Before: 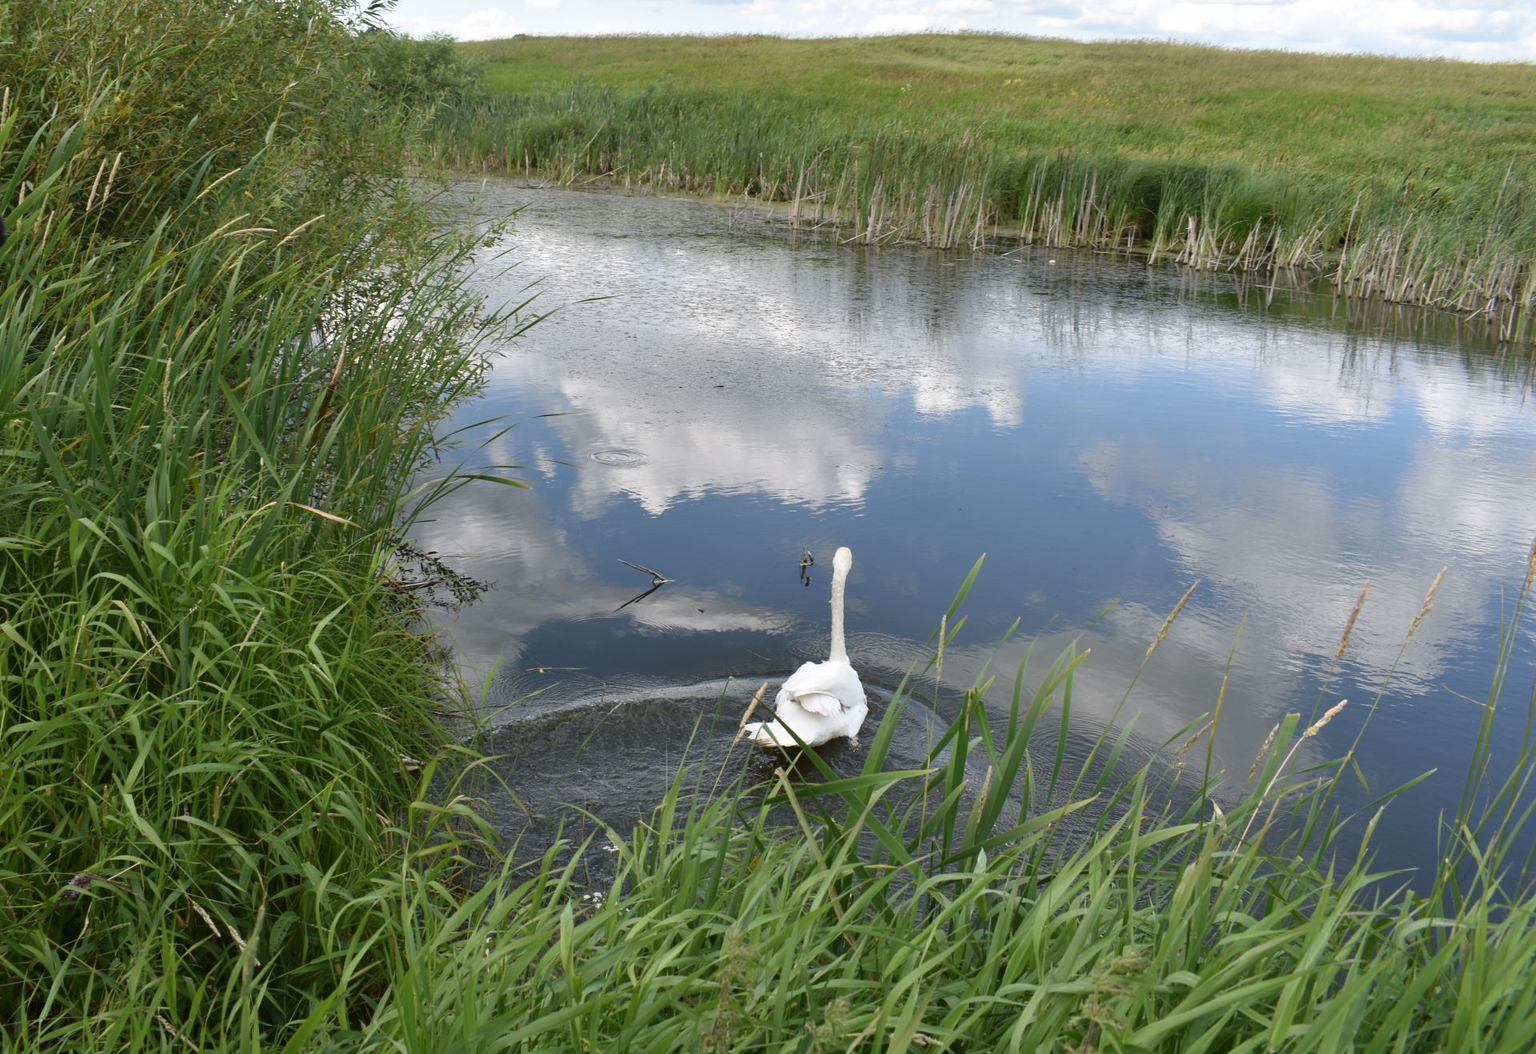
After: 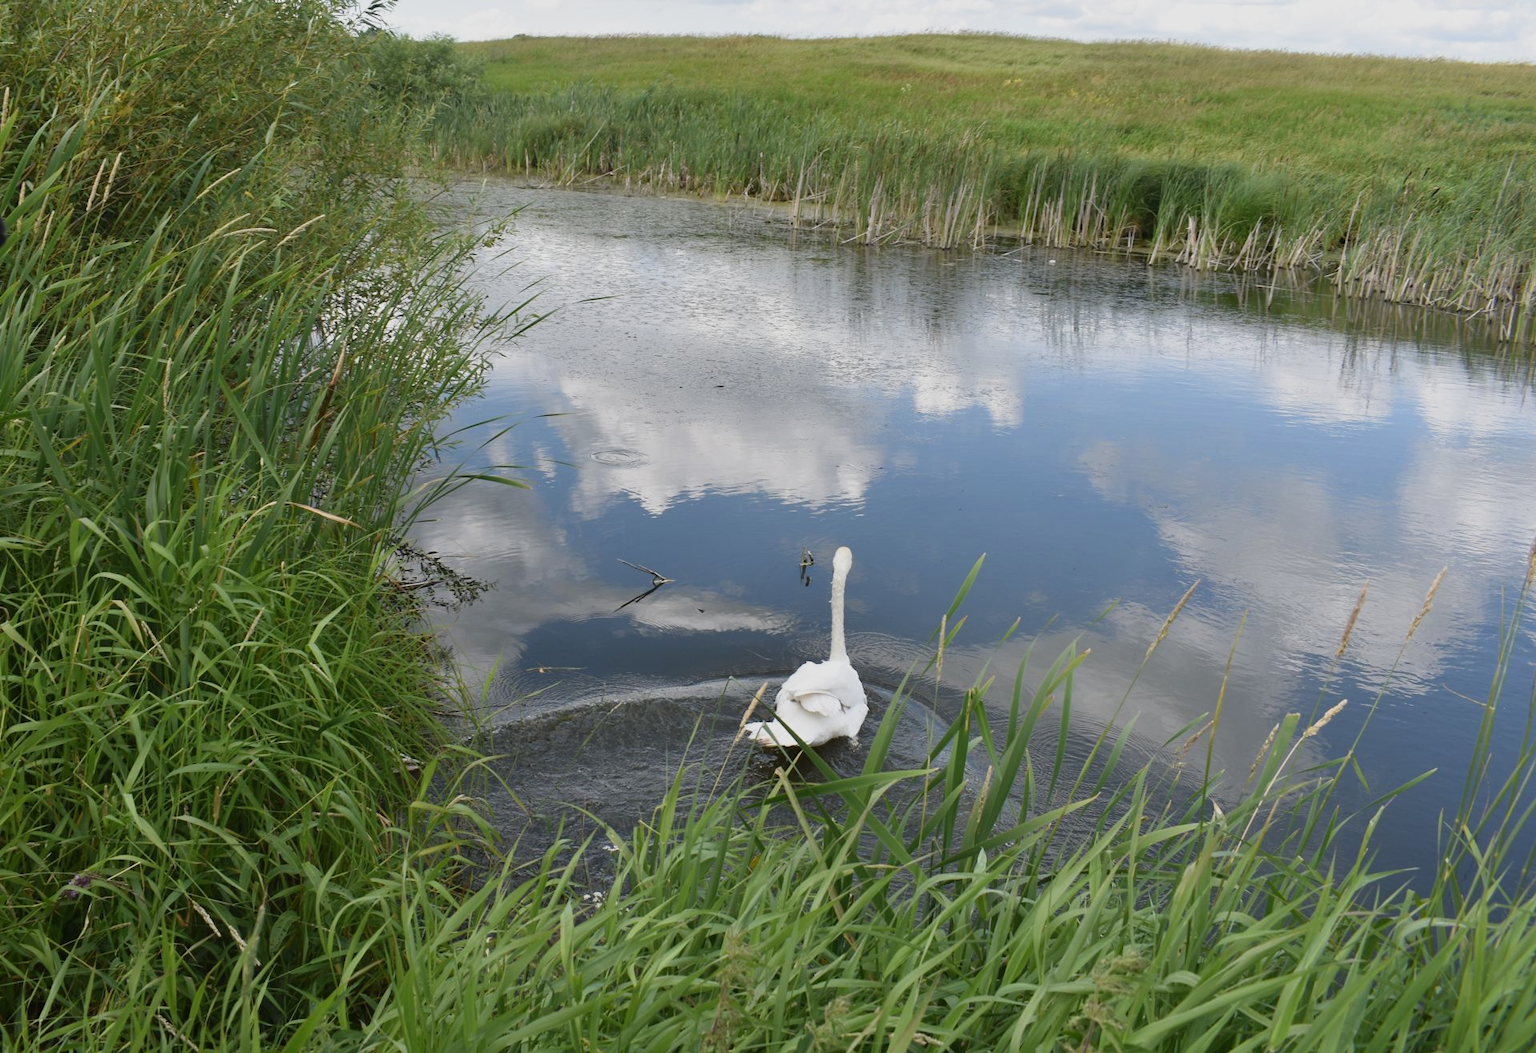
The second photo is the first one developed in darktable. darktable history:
local contrast: mode bilateral grid, contrast 100, coarseness 100, detail 94%, midtone range 0.2
sigmoid: contrast 1.22, skew 0.65
